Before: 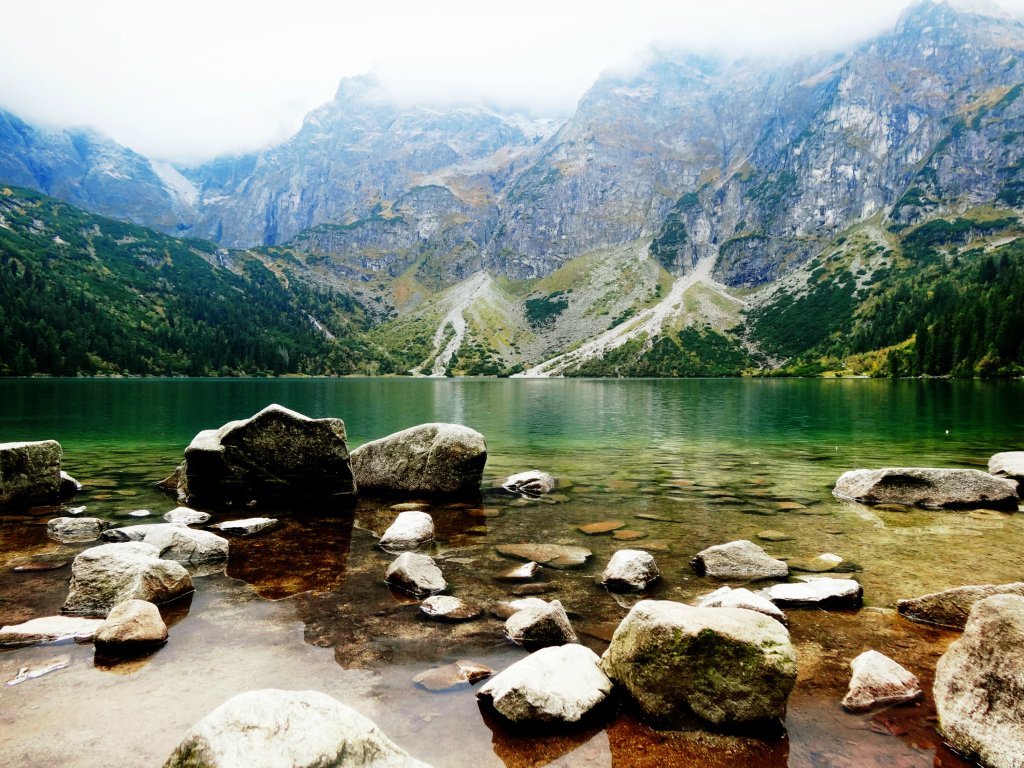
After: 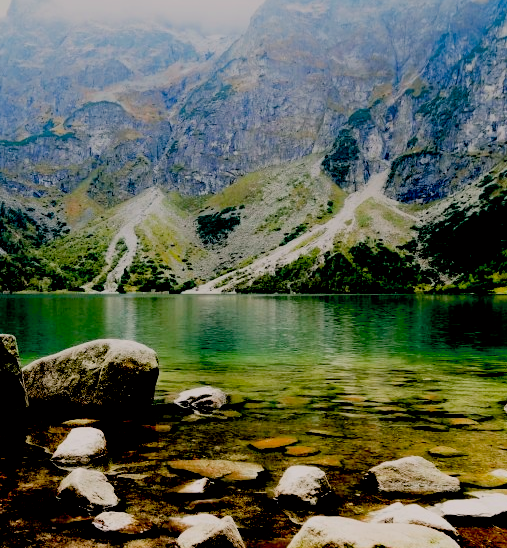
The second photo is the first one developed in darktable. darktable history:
graduated density: on, module defaults
crop: left 32.075%, top 10.976%, right 18.355%, bottom 17.596%
exposure: black level correction 0.056, exposure -0.039 EV, compensate highlight preservation false
color correction: highlights a* 3.22, highlights b* 1.93, saturation 1.19
filmic rgb: black relative exposure -7.15 EV, white relative exposure 5.36 EV, hardness 3.02
